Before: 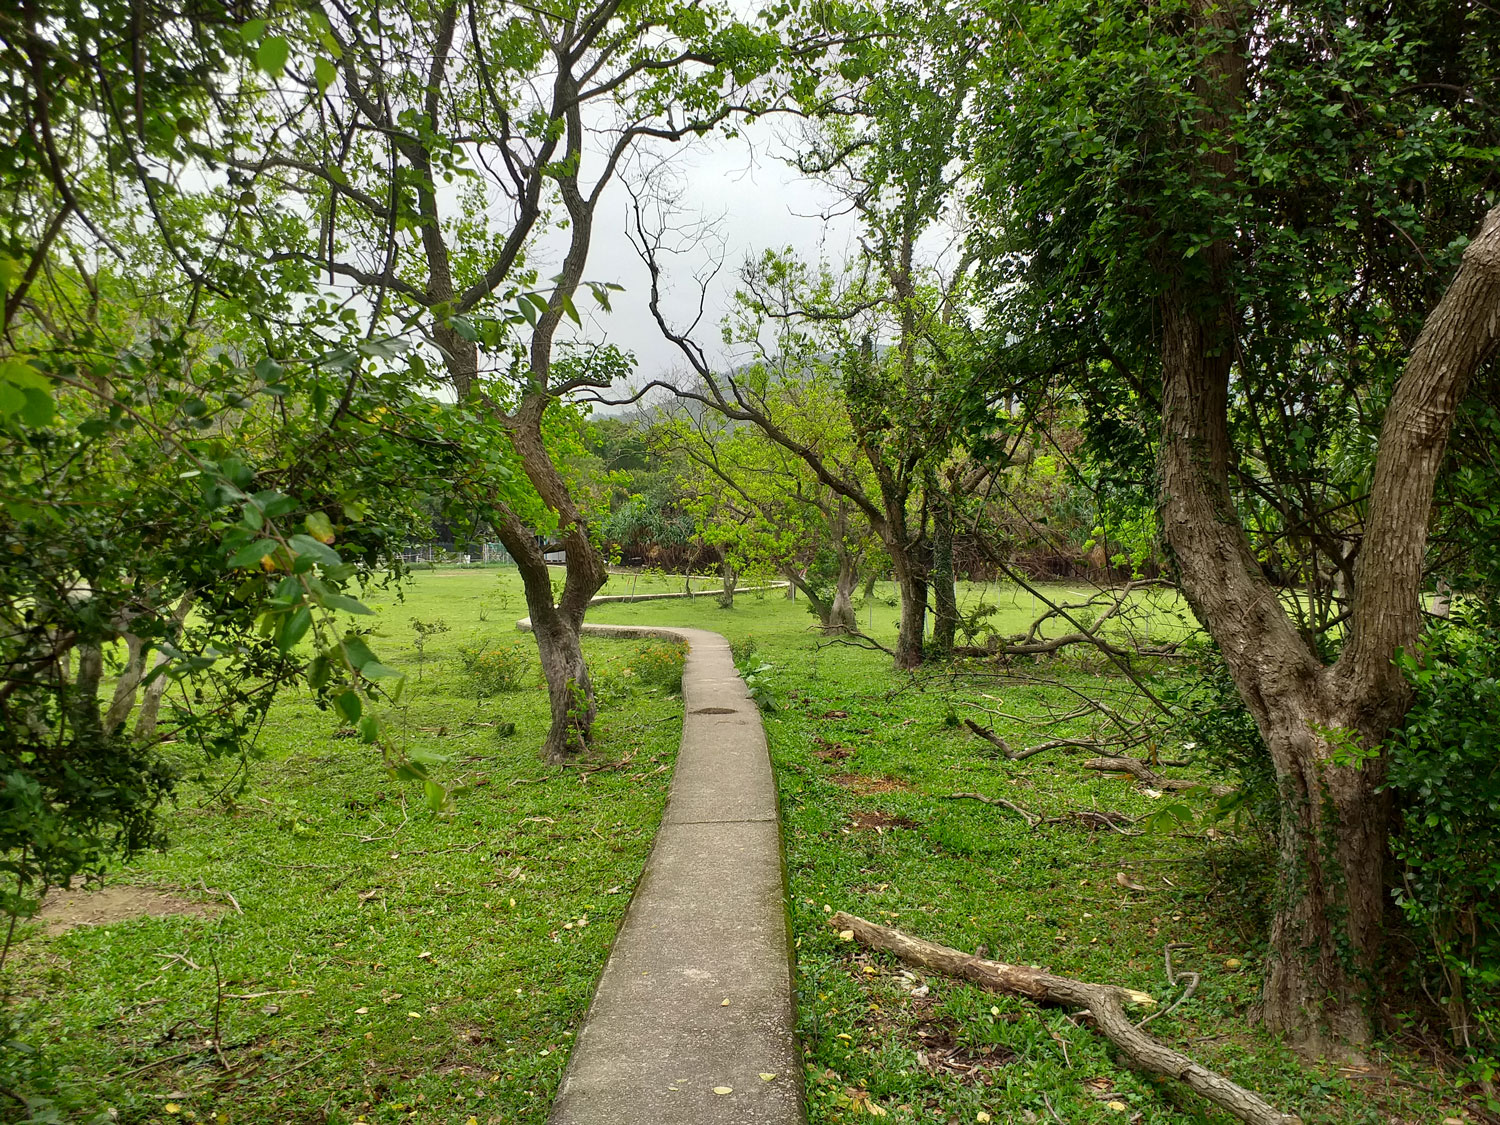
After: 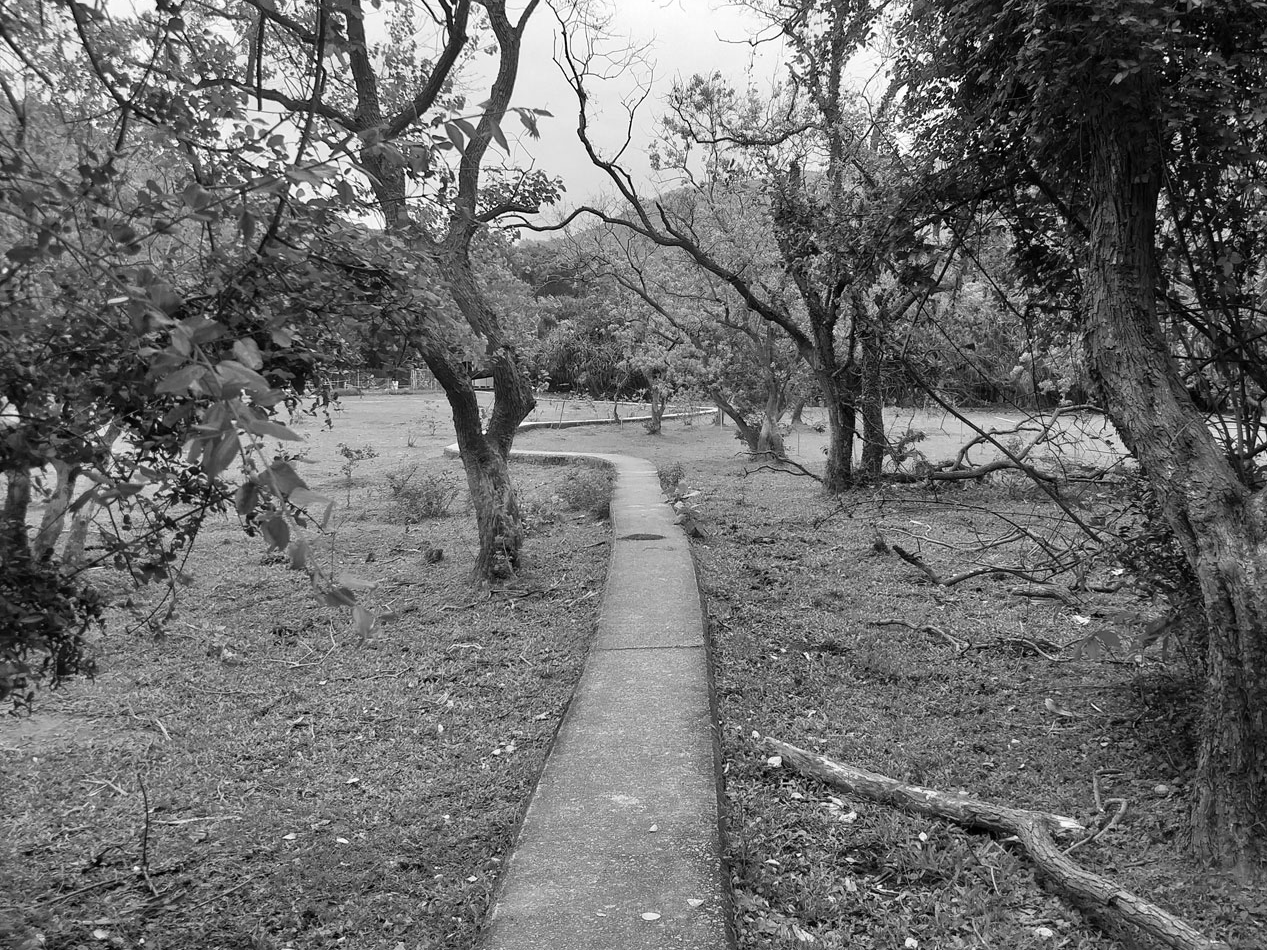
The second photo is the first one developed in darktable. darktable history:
crop and rotate: left 4.842%, top 15.51%, right 10.668%
monochrome: a -3.63, b -0.465
